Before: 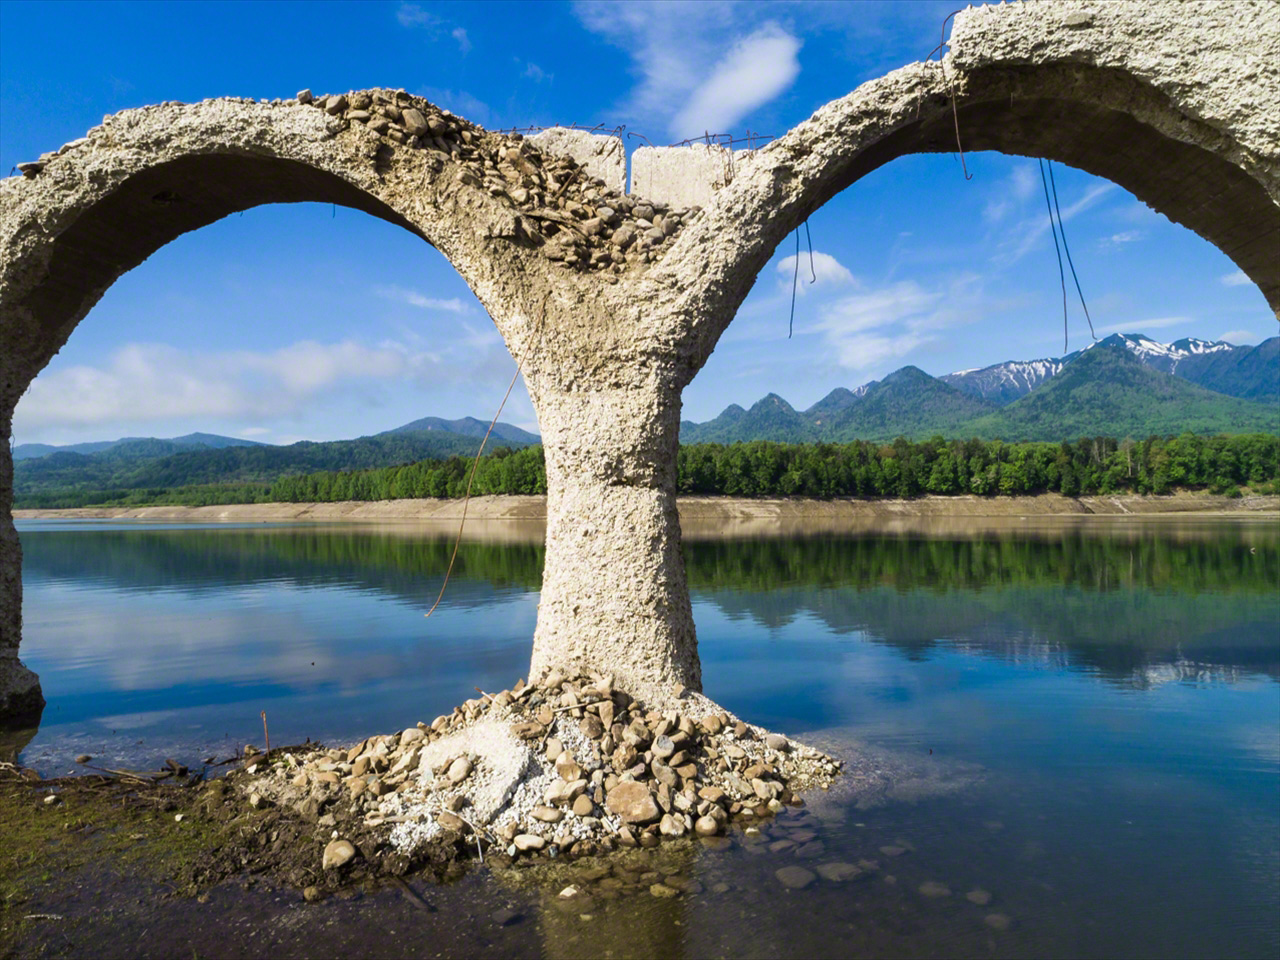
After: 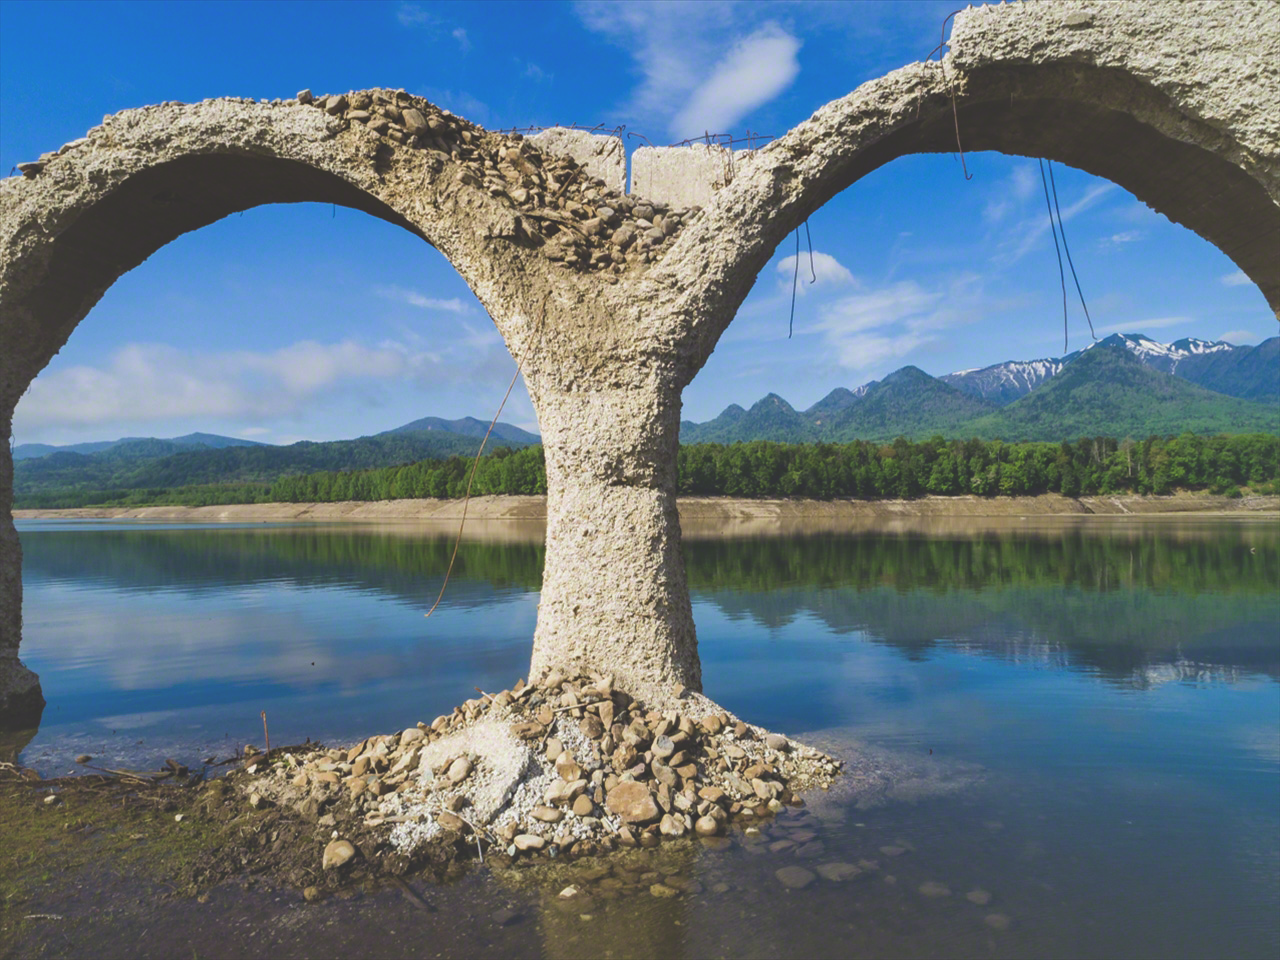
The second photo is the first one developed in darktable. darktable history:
exposure: black level correction -0.025, exposure -0.117 EV, compensate highlight preservation false
shadows and highlights: on, module defaults
haze removal: strength 0.12, distance 0.25, compatibility mode true, adaptive false
